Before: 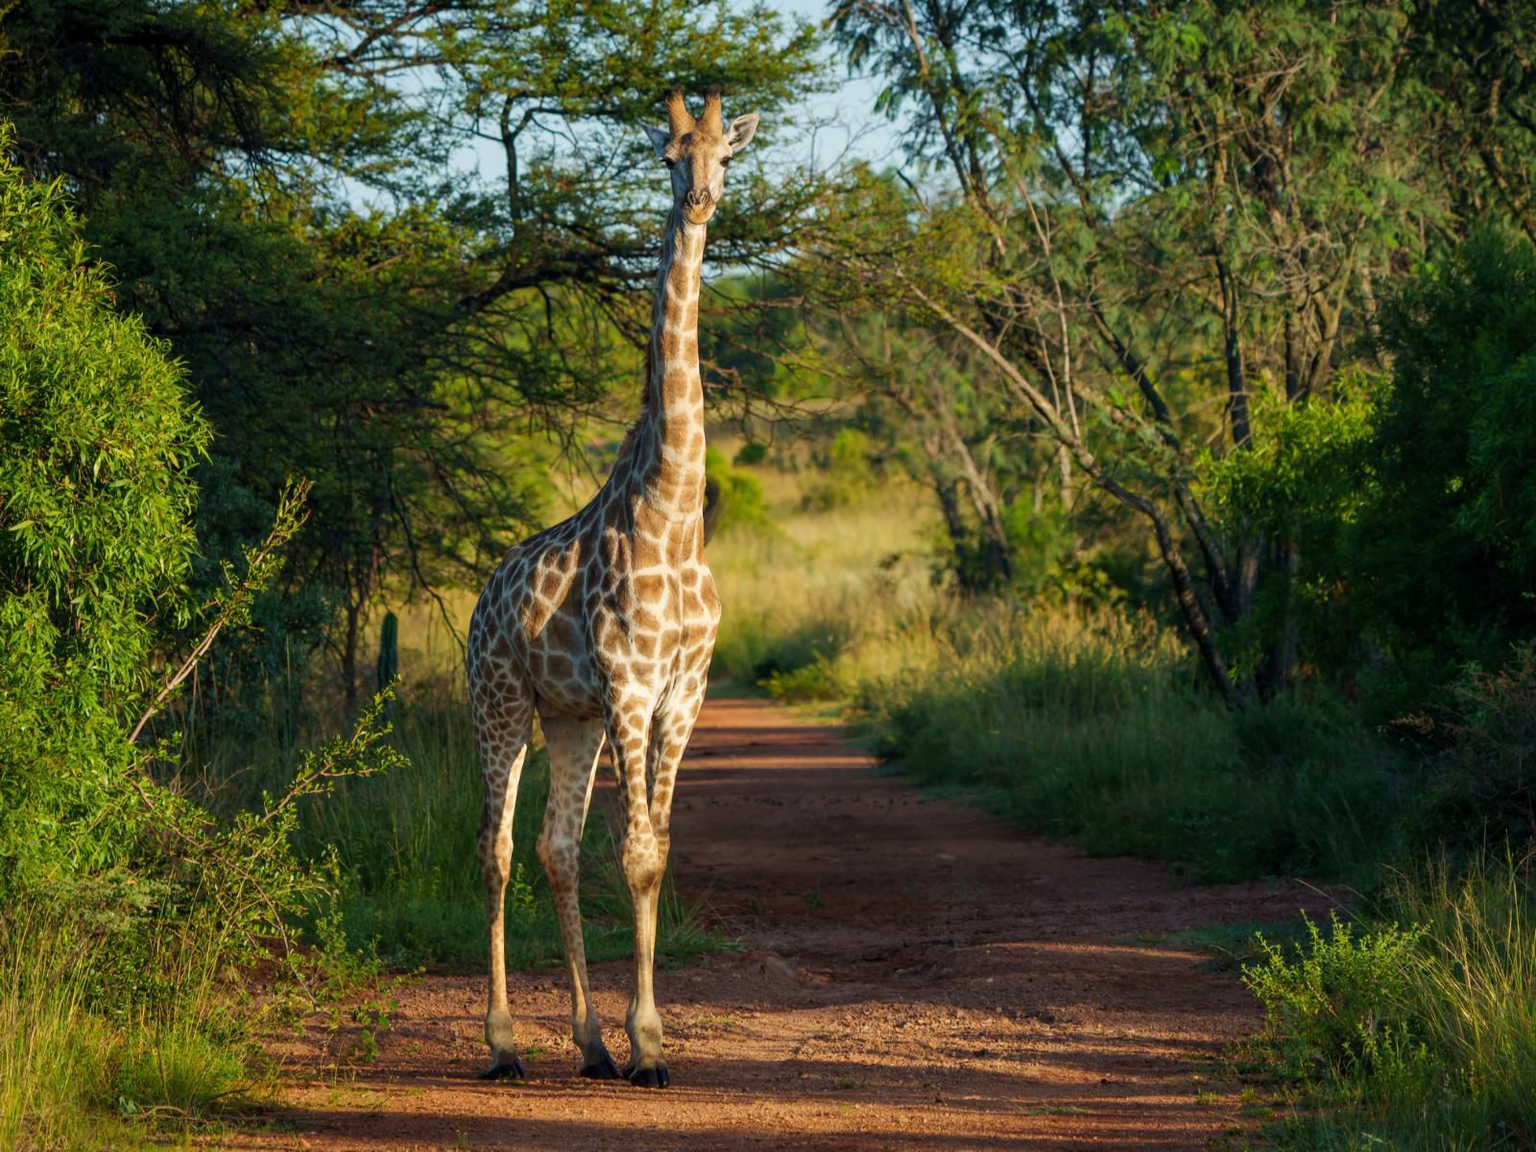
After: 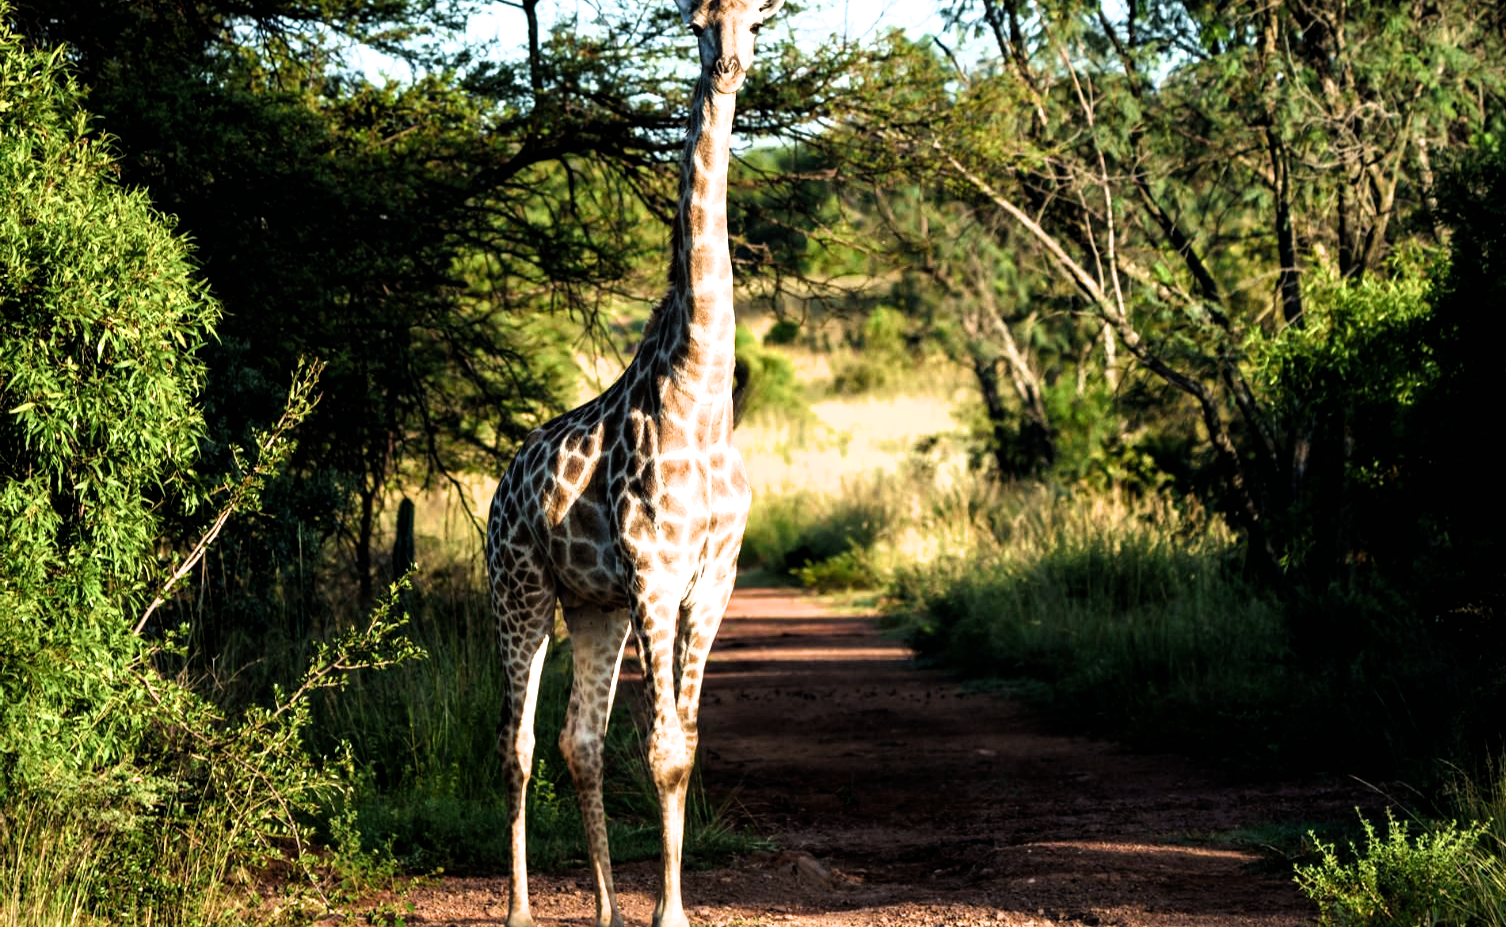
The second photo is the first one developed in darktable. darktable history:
exposure: exposure 0.515 EV, compensate highlight preservation false
filmic rgb: black relative exposure -8.28 EV, white relative exposure 2.21 EV, hardness 7.09, latitude 85.55%, contrast 1.687, highlights saturation mix -3.39%, shadows ↔ highlights balance -2.47%
crop and rotate: angle 0.044°, top 11.657%, right 5.741%, bottom 11.011%
